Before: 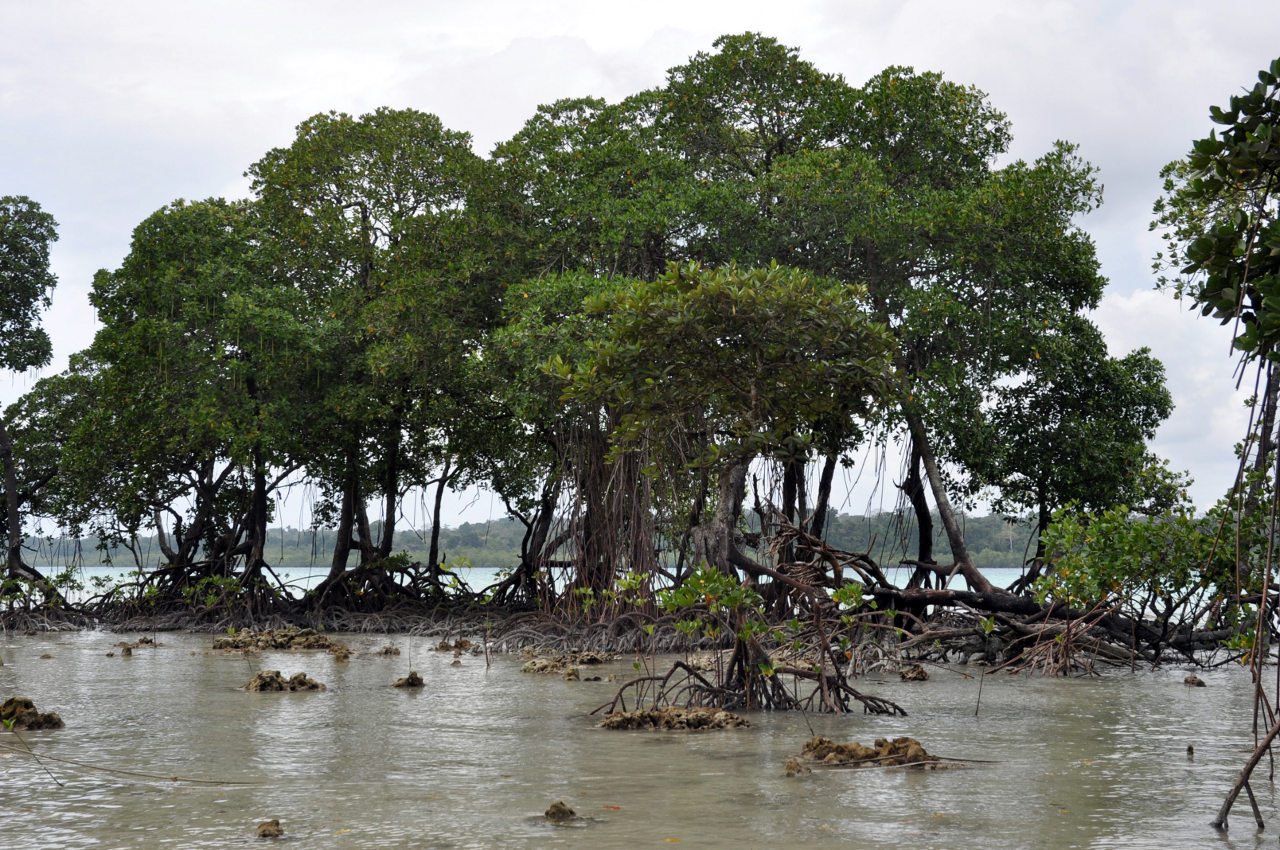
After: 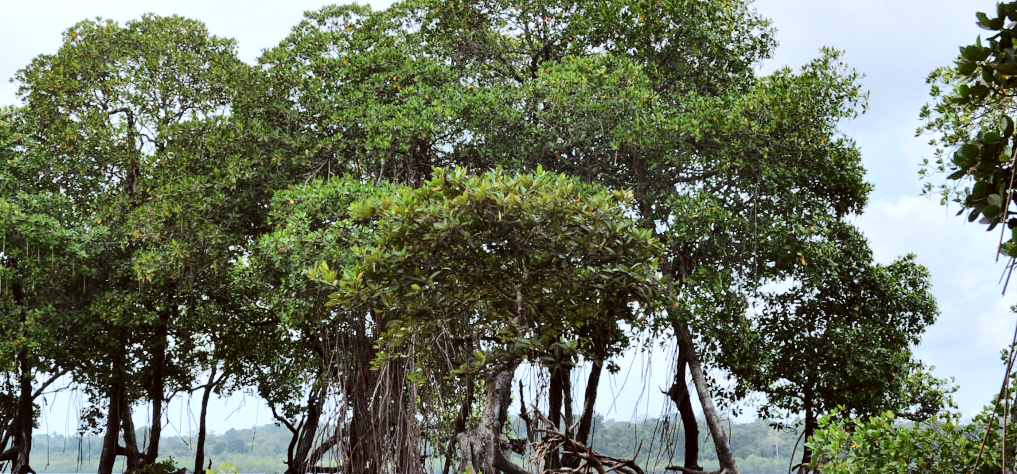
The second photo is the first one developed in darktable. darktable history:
tone equalizer: -7 EV 0.143 EV, -6 EV 0.563 EV, -5 EV 1.14 EV, -4 EV 1.32 EV, -3 EV 1.15 EV, -2 EV 0.6 EV, -1 EV 0.152 EV, edges refinement/feathering 500, mask exposure compensation -1.57 EV, preserve details no
color correction: highlights a* -3.55, highlights b* -6.41, shadows a* 3.27, shadows b* 5.34
crop: left 18.333%, top 11.091%, right 2.162%, bottom 33.066%
